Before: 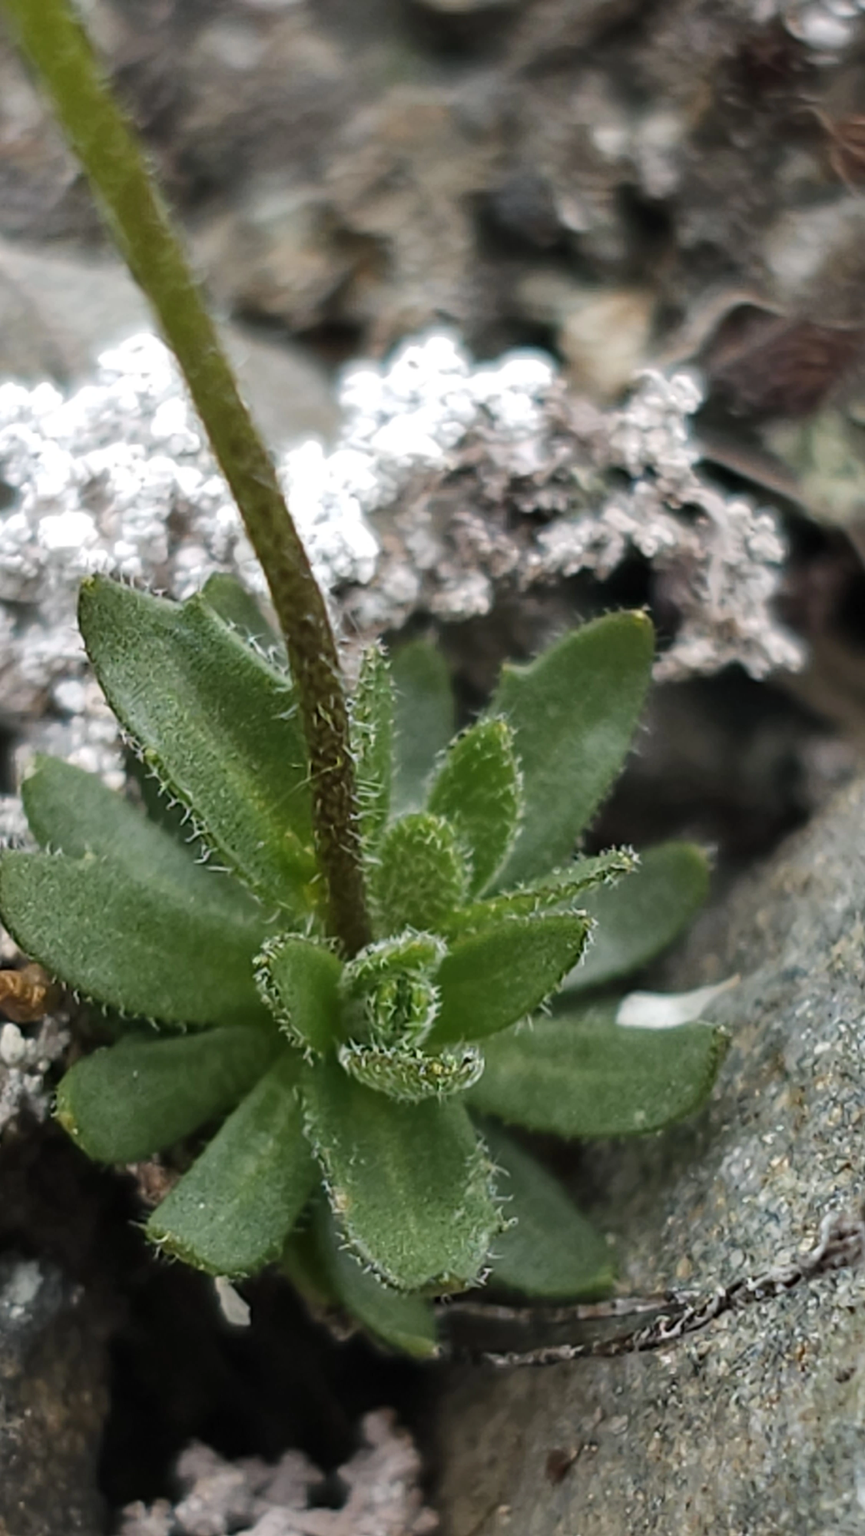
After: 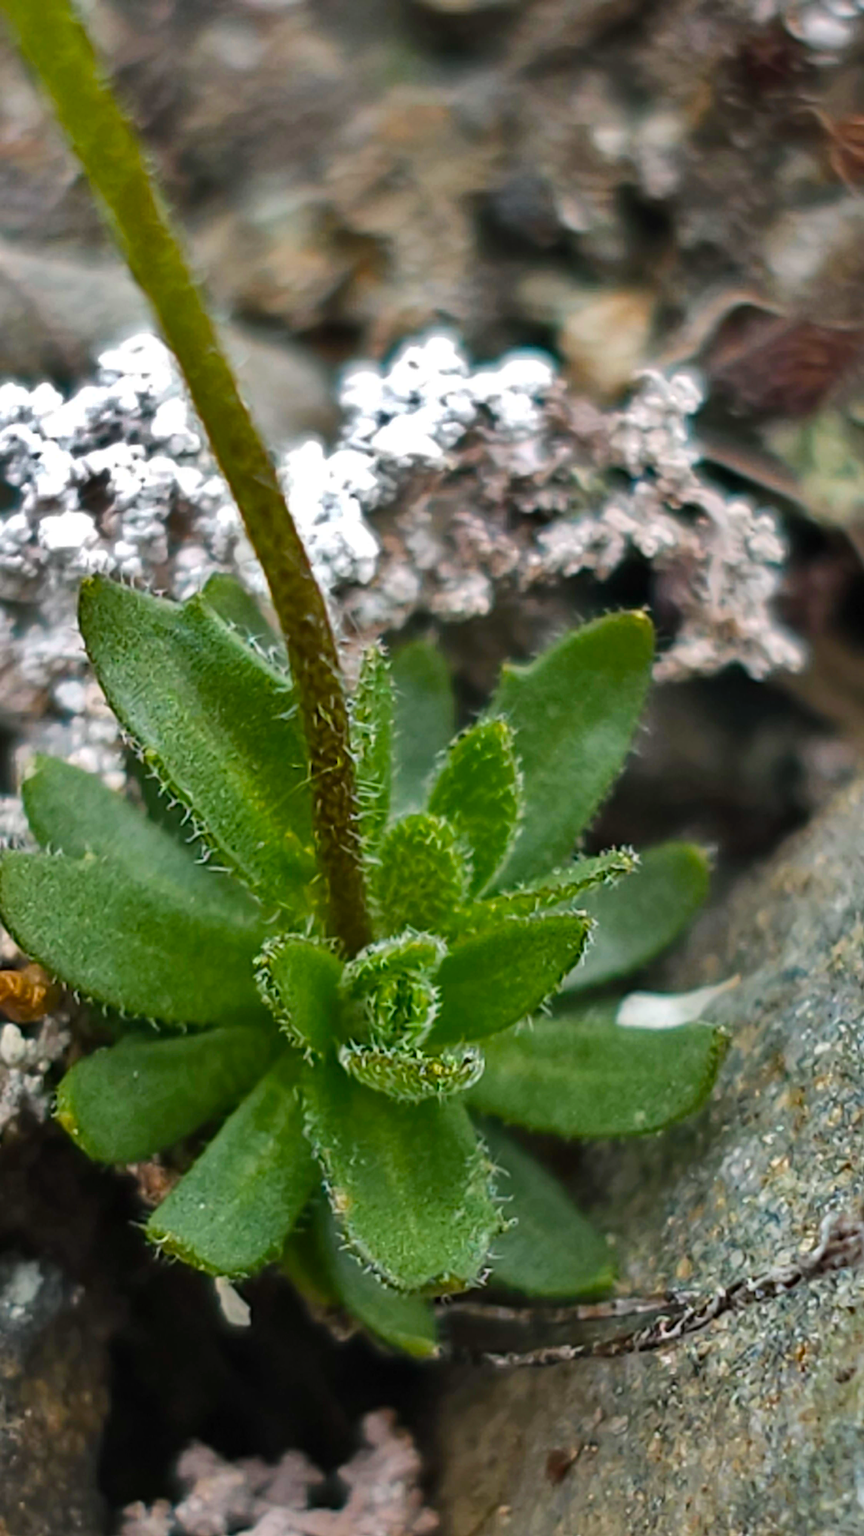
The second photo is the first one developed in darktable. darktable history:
shadows and highlights: shadows 20.9, highlights -82.37, soften with gaussian
velvia: strength 31.69%, mid-tones bias 0.204
